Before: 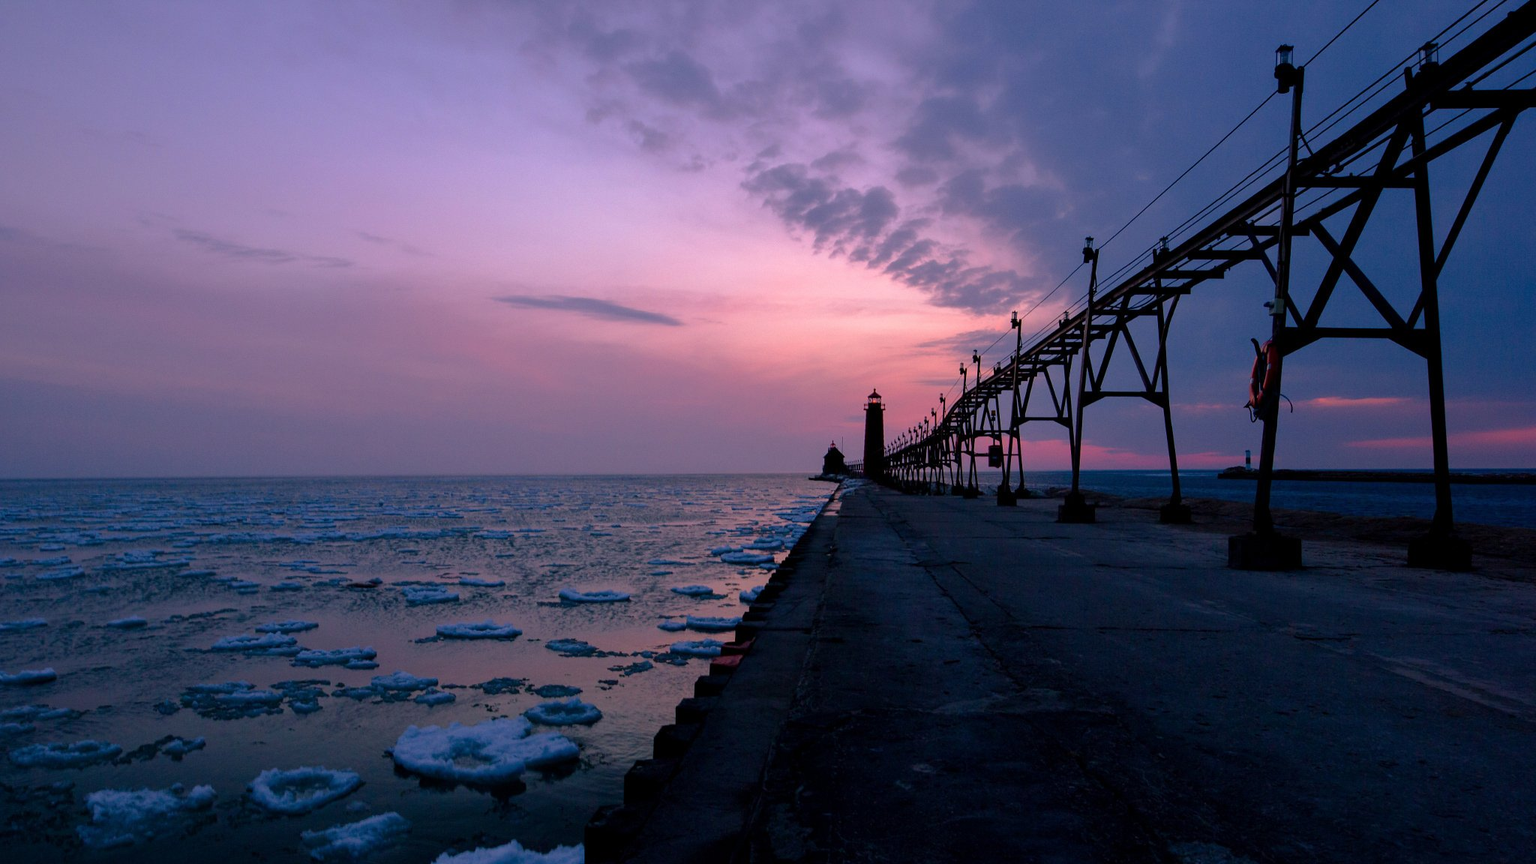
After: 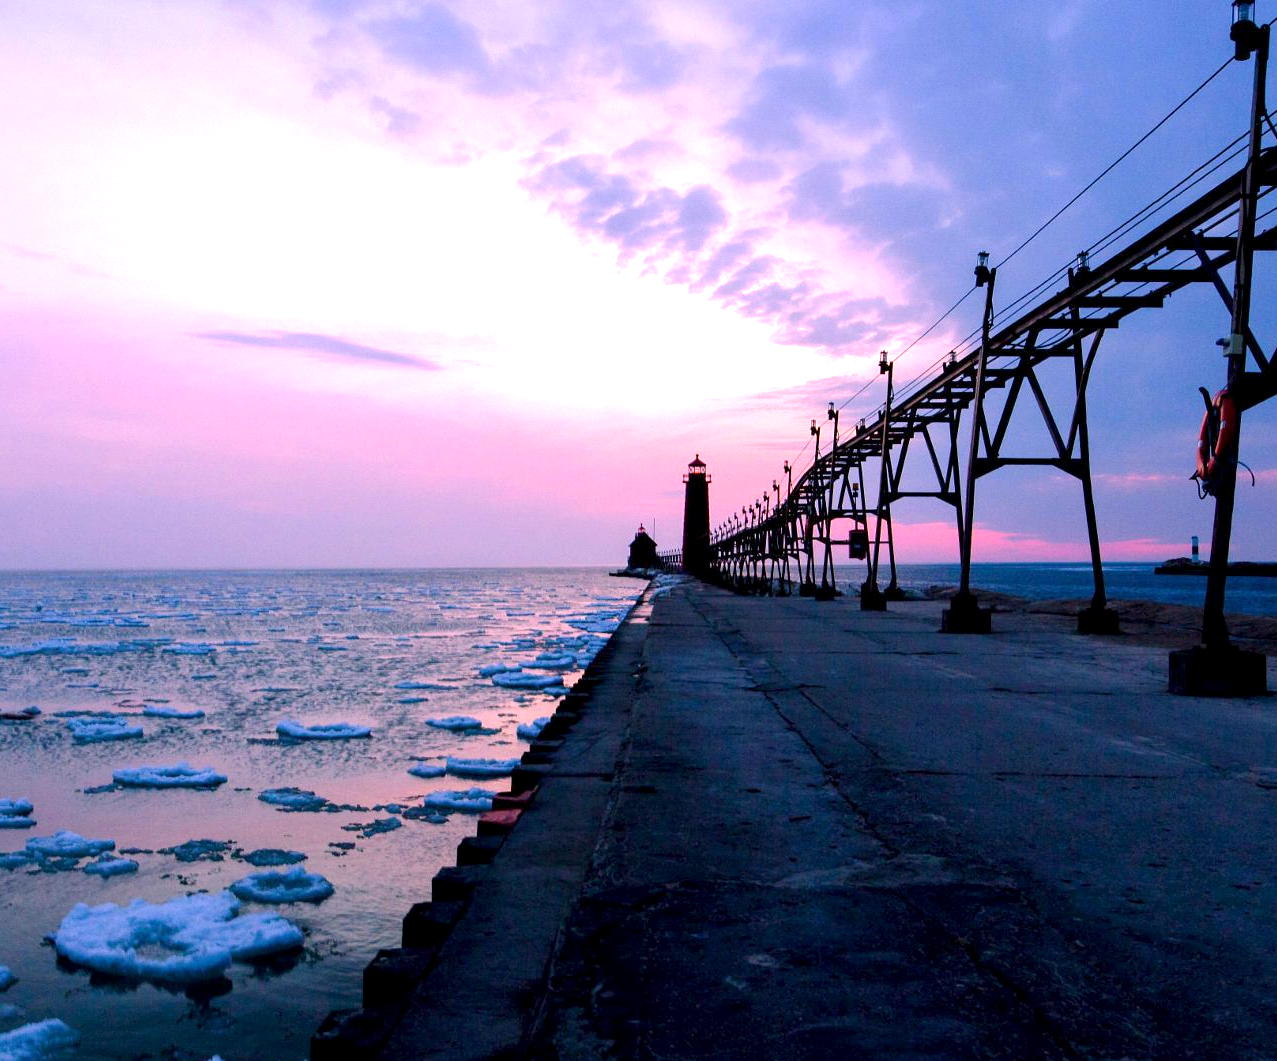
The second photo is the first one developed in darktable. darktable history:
exposure: black level correction 0.001, exposure 1.646 EV, compensate exposure bias true, compensate highlight preservation false
crop and rotate: left 22.918%, top 5.629%, right 14.711%, bottom 2.247%
